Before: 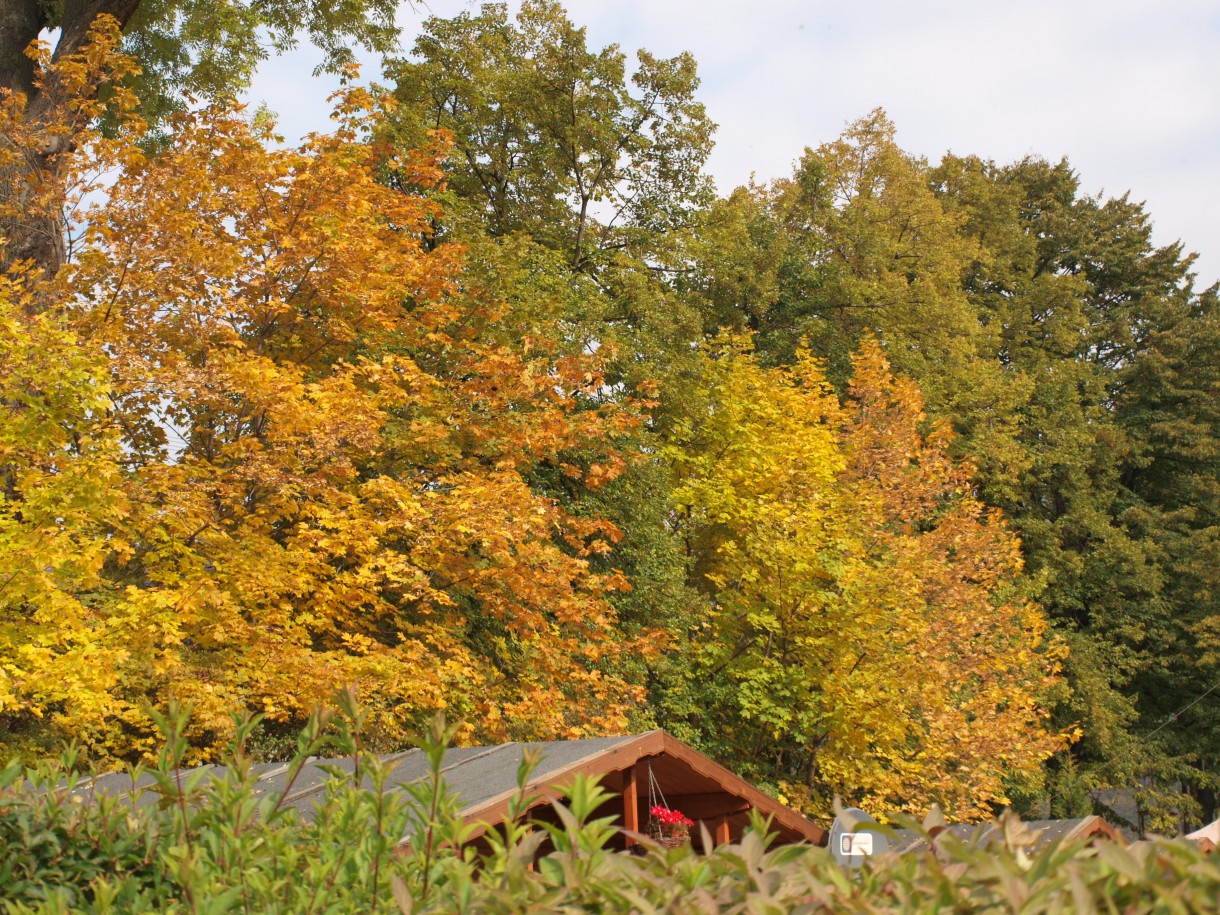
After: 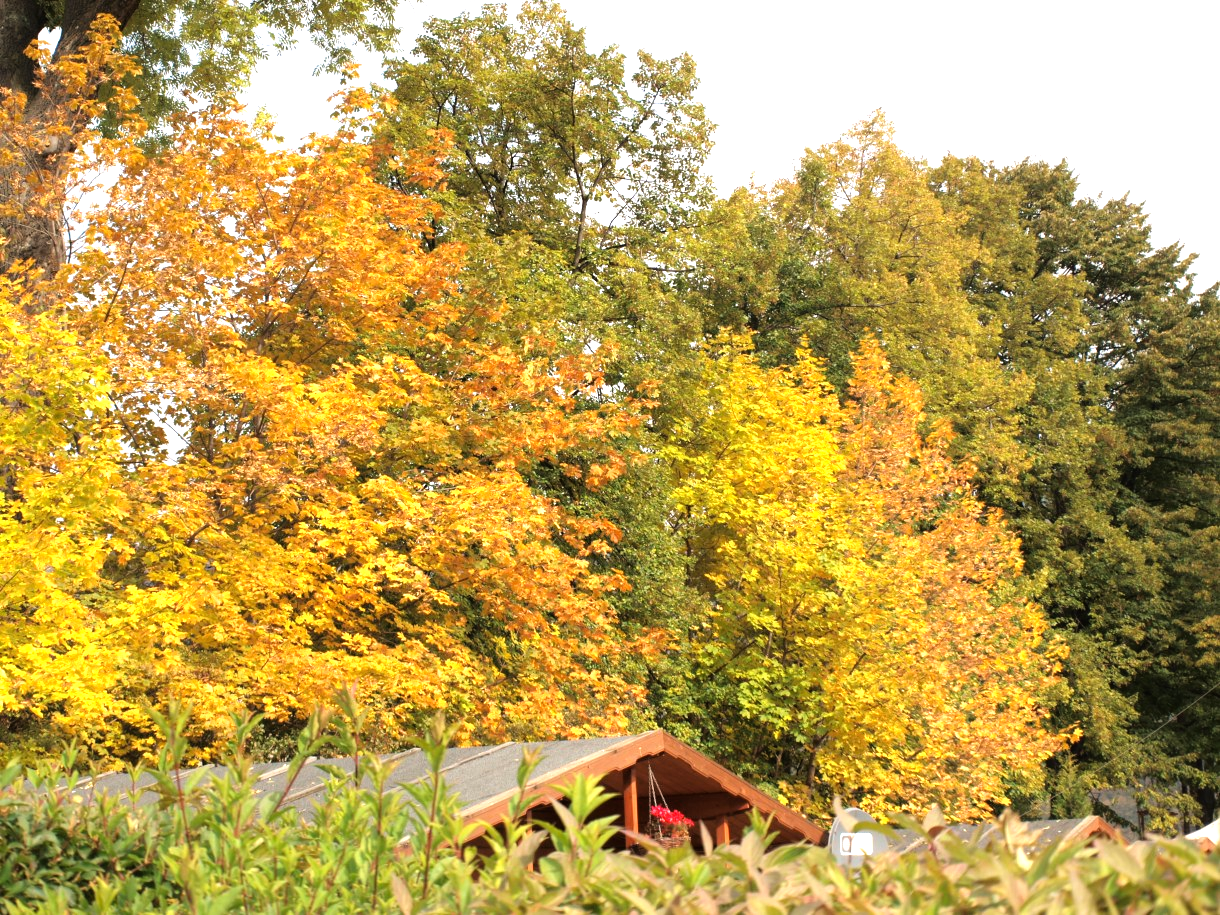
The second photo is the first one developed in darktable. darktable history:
tone equalizer: -8 EV -1.11 EV, -7 EV -0.996 EV, -6 EV -0.887 EV, -5 EV -0.588 EV, -3 EV 0.6 EV, -2 EV 0.881 EV, -1 EV 1.01 EV, +0 EV 1.05 EV, luminance estimator HSV value / RGB max
